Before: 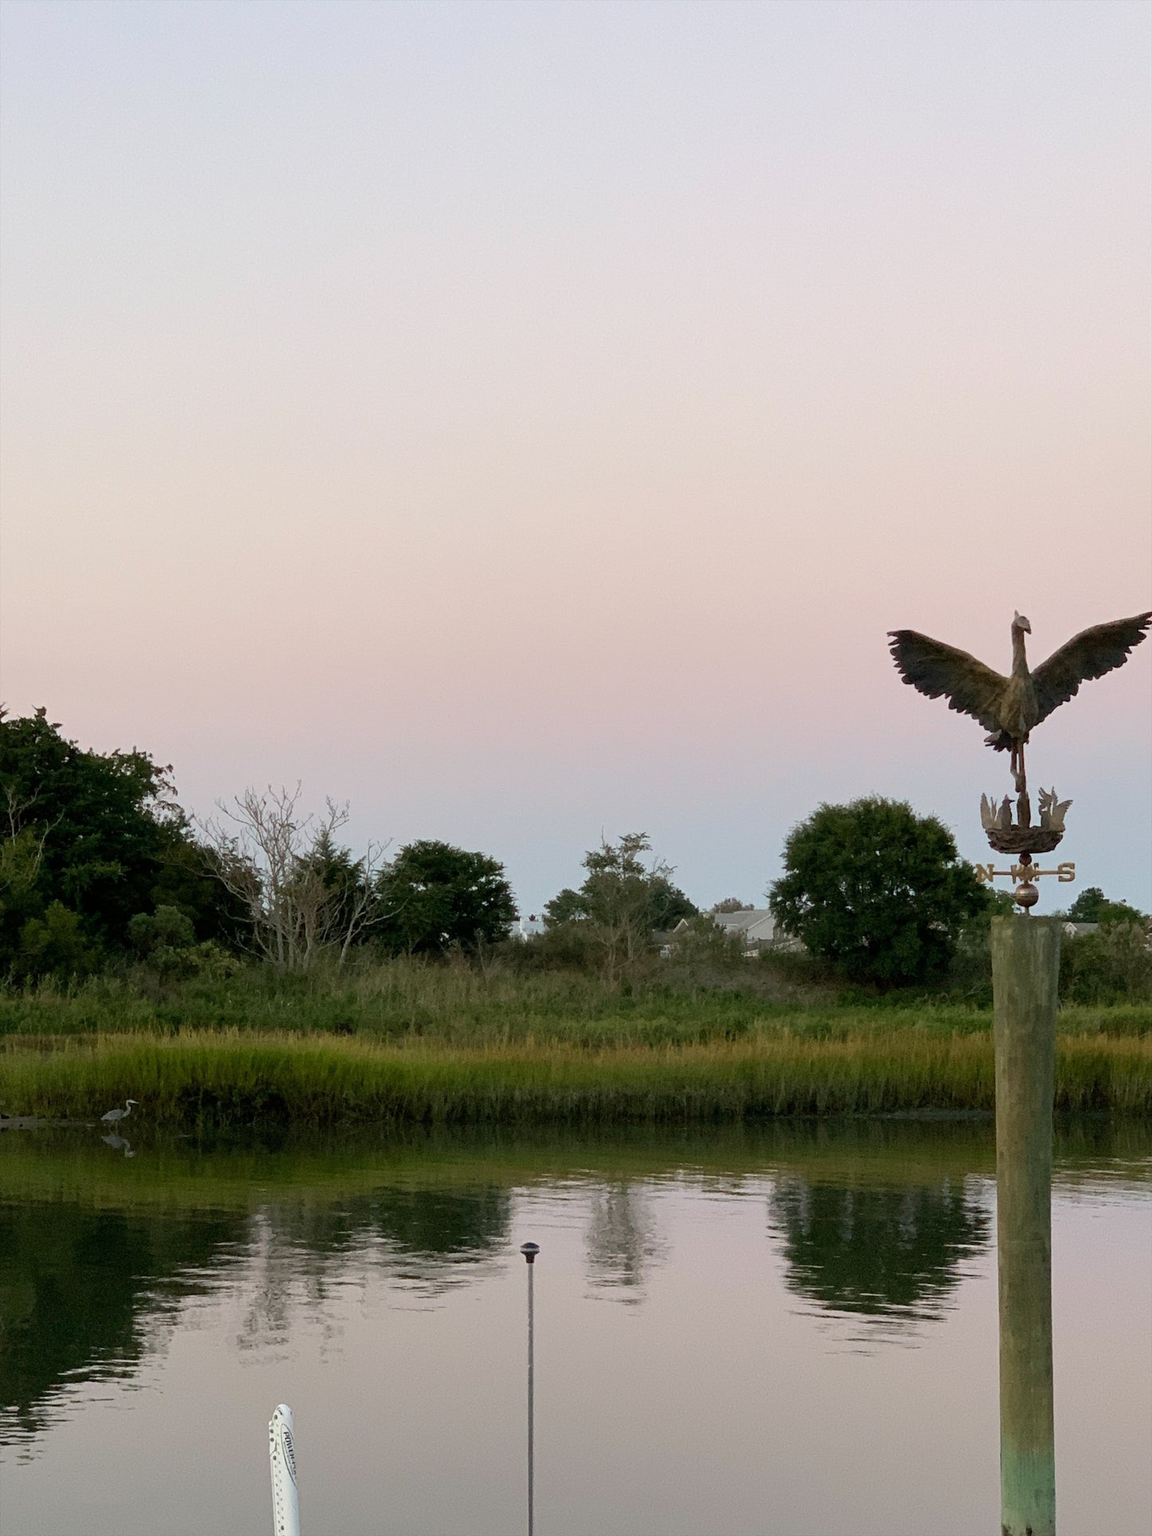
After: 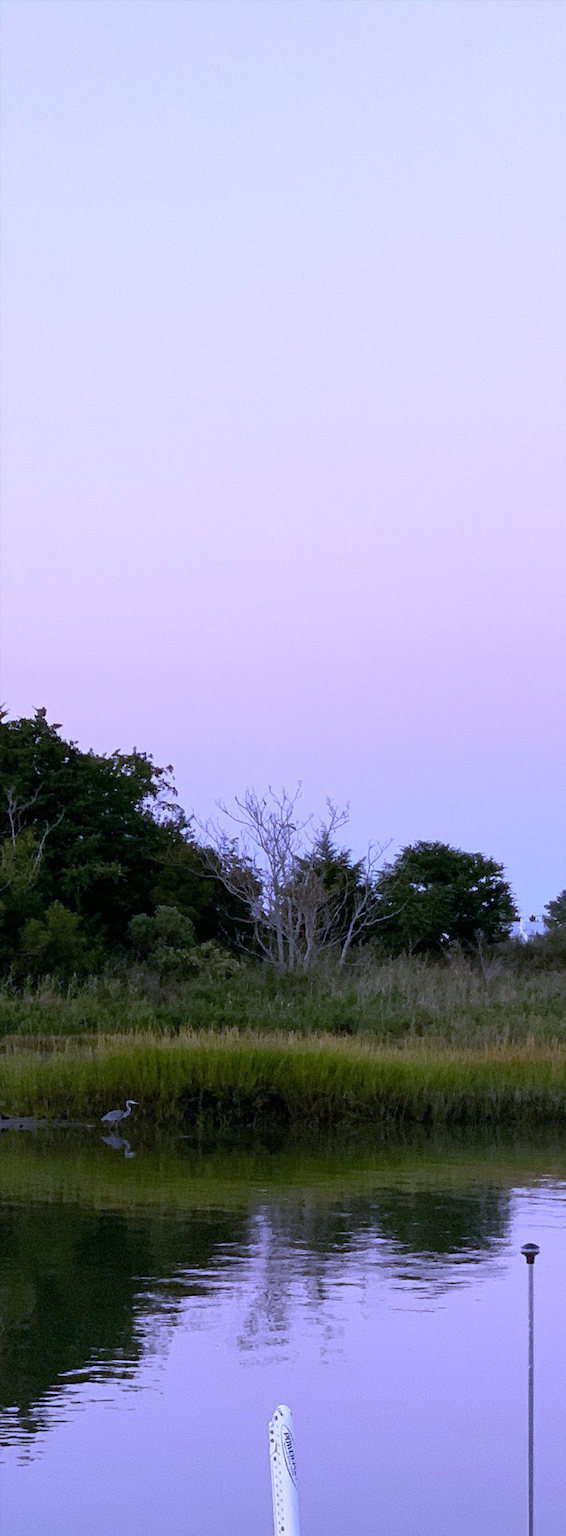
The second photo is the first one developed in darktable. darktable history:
crop and rotate: left 0%, top 0%, right 50.845%
white balance: red 0.98, blue 1.61
color balance: mode lift, gamma, gain (sRGB)
